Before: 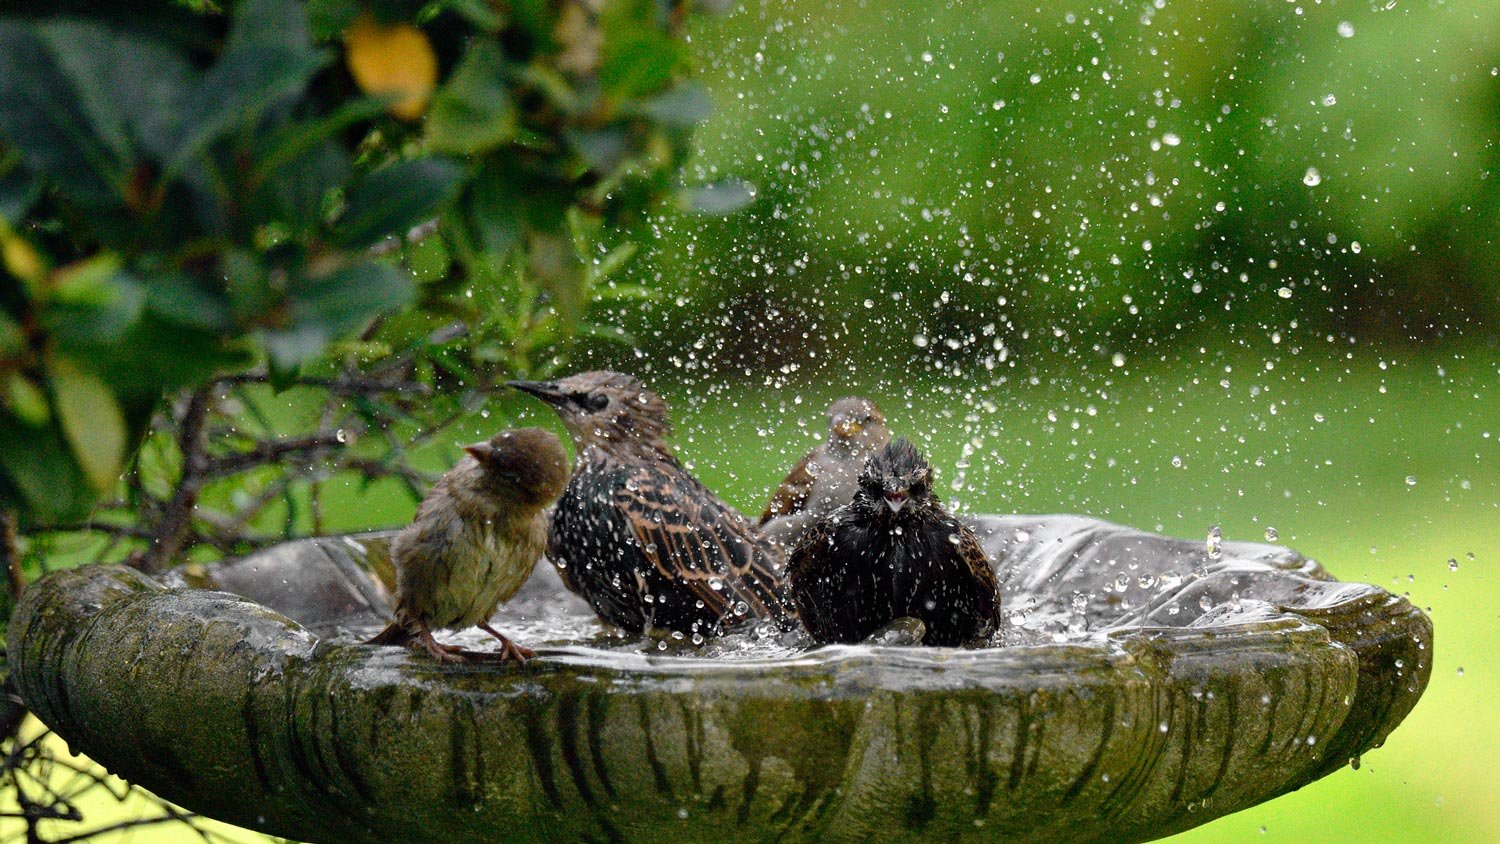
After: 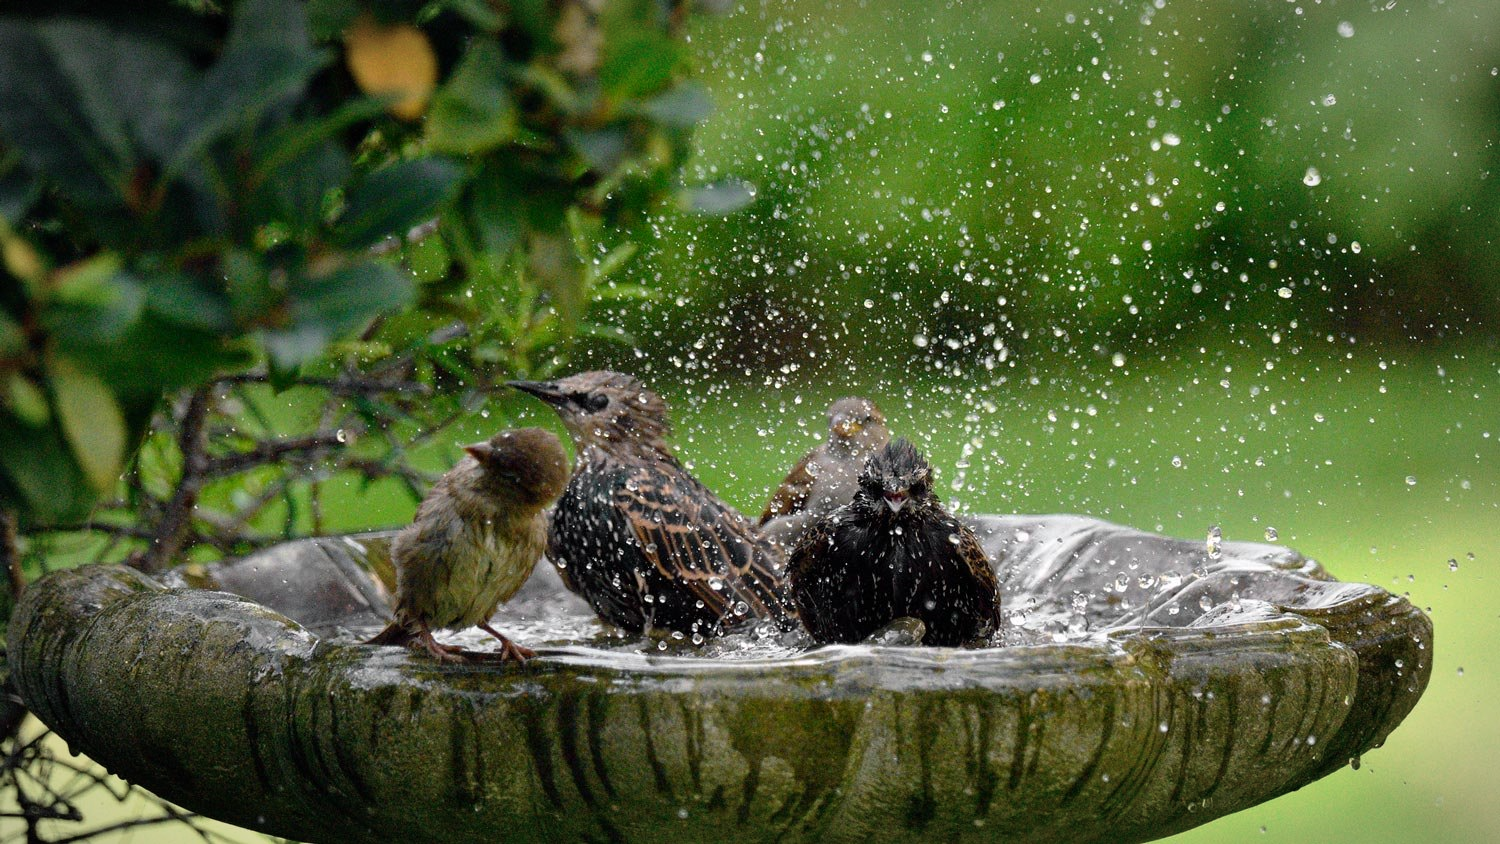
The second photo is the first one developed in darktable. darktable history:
vignetting: fall-off radius 70.34%, automatic ratio true
